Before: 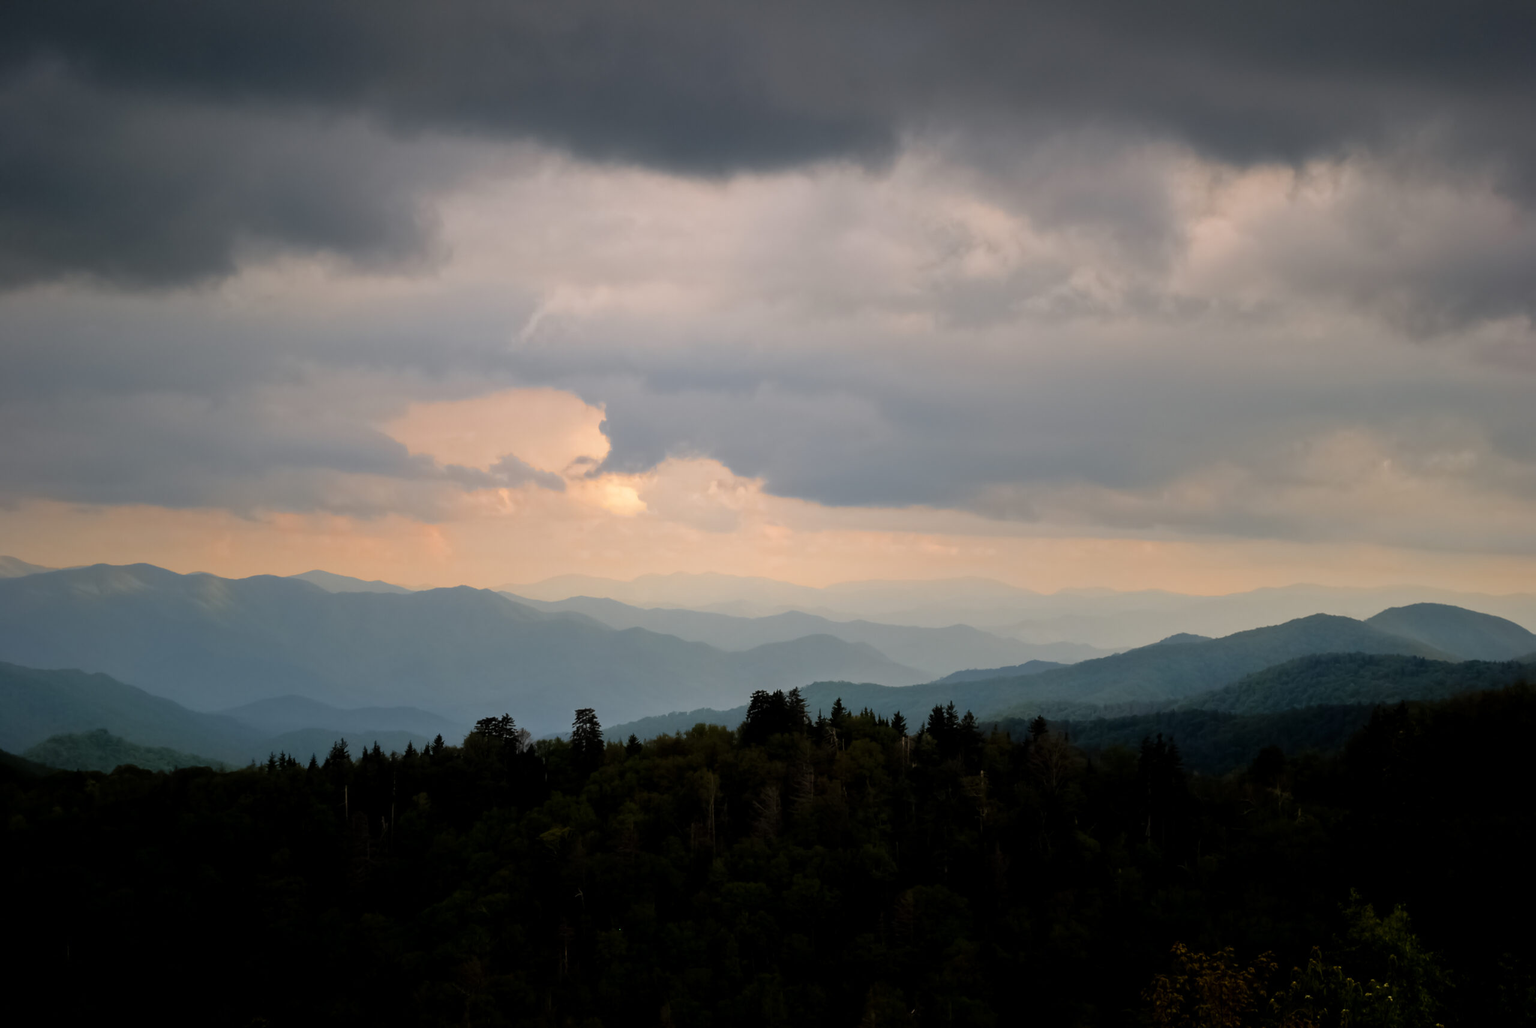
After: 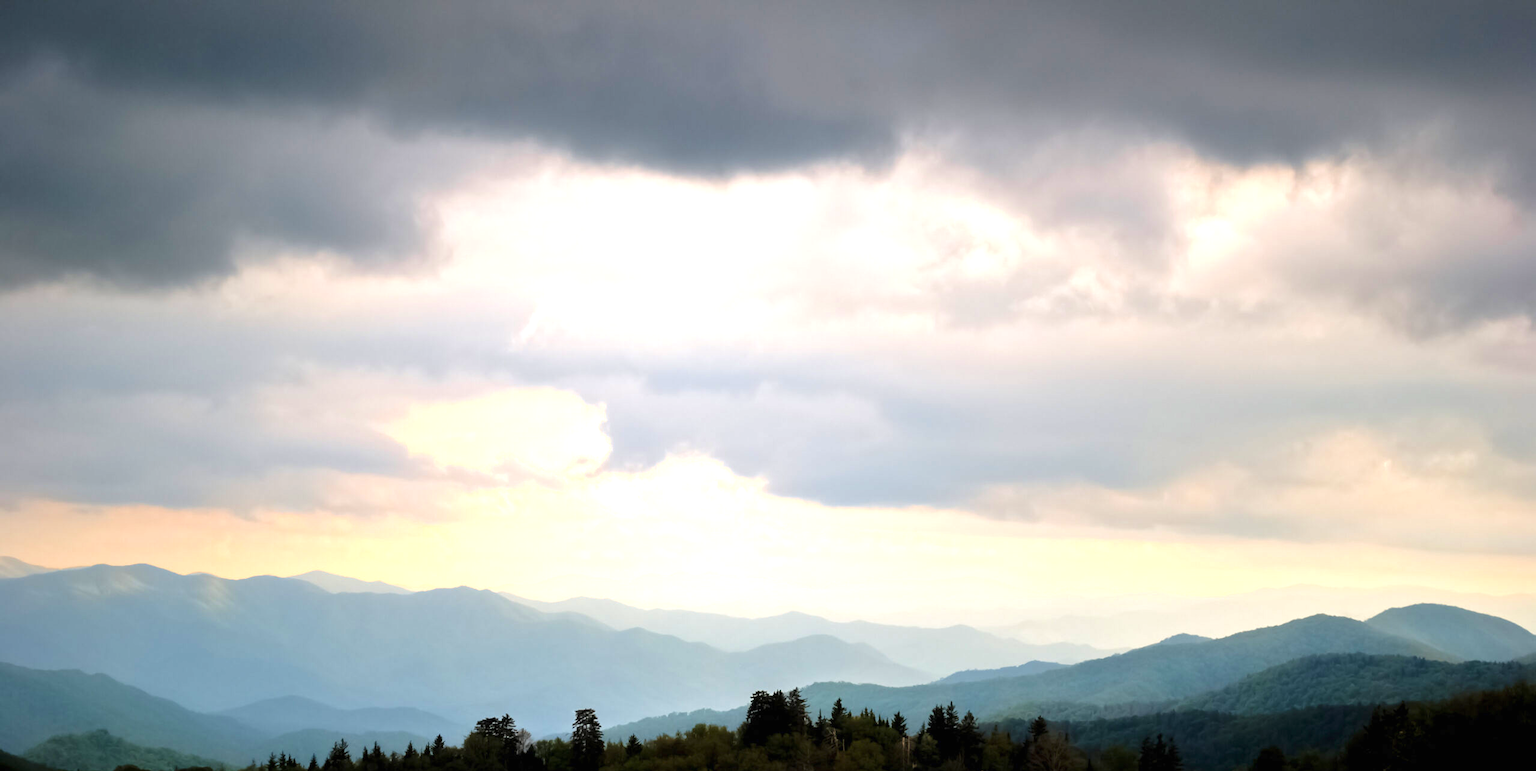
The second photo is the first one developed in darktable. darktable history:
crop: bottom 24.988%
tone equalizer: on, module defaults
exposure: black level correction 0, exposure 1.379 EV, compensate exposure bias true, compensate highlight preservation false
velvia: strength 15%
